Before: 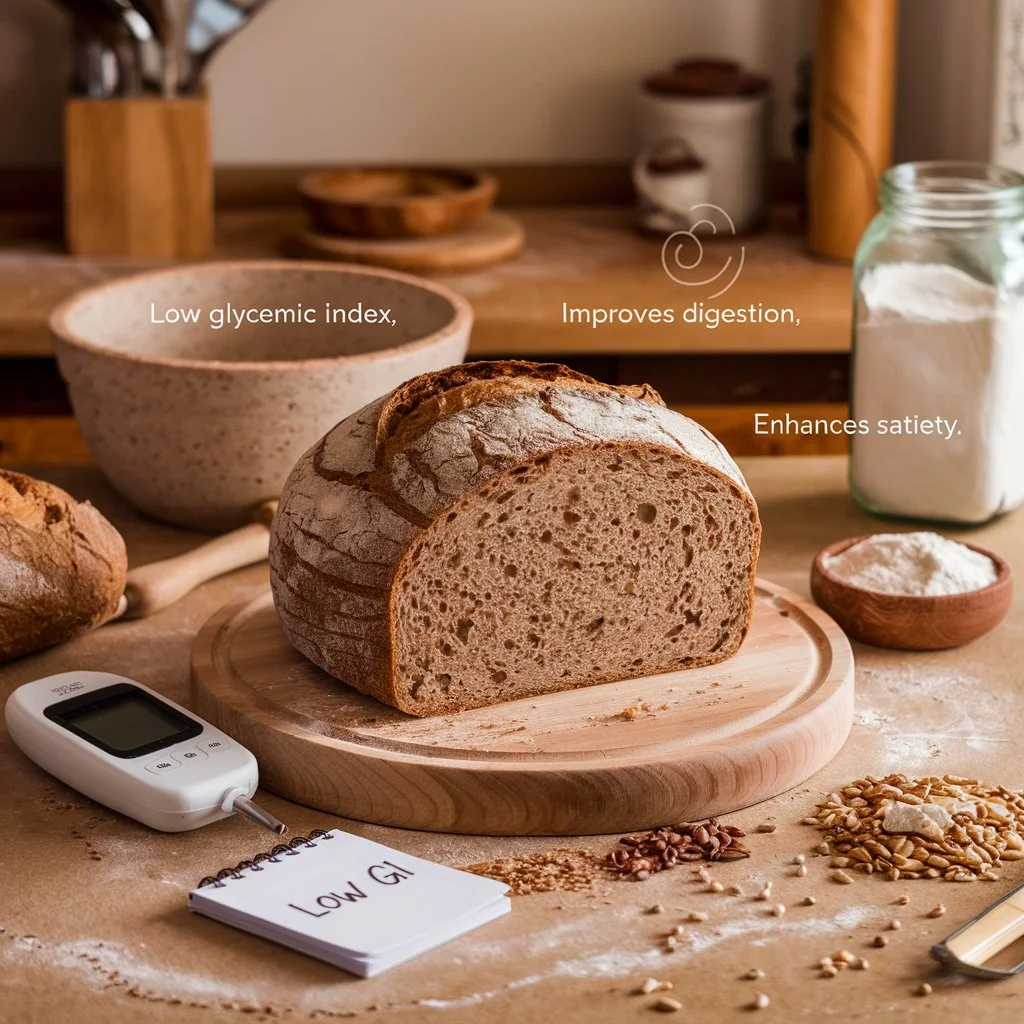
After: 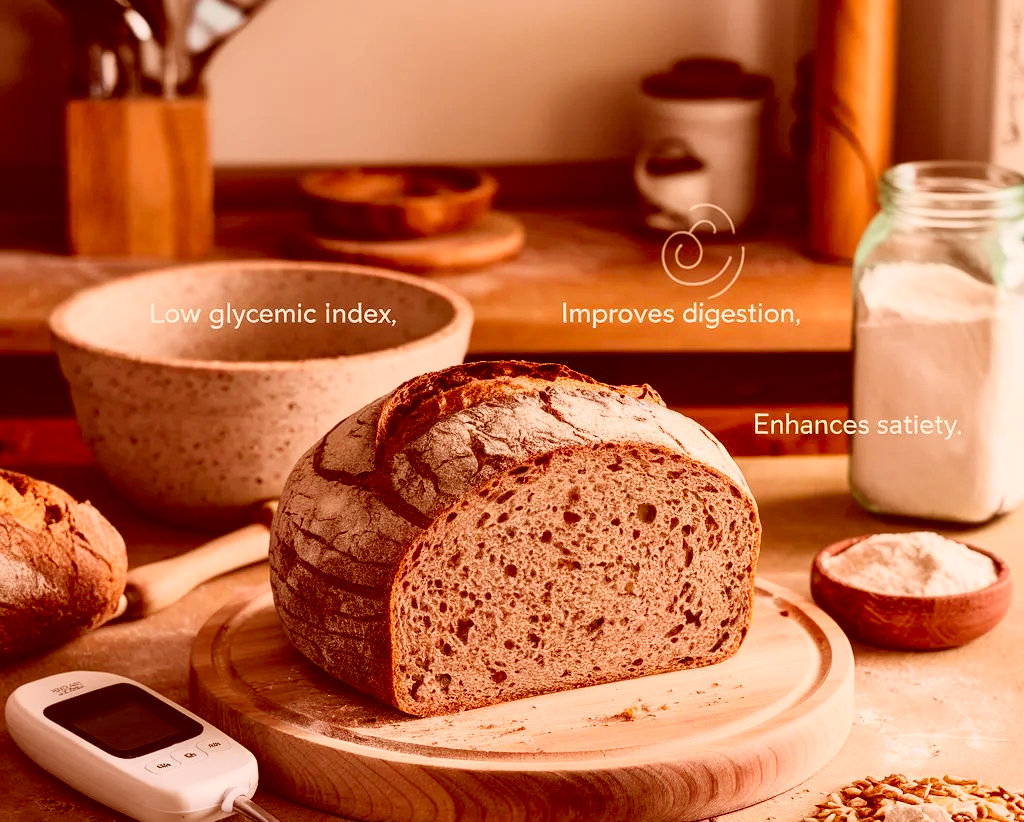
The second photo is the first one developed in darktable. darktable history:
tone curve: curves: ch0 [(0, 0.036) (0.037, 0.042) (0.167, 0.143) (0.433, 0.502) (0.531, 0.637) (0.696, 0.825) (0.856, 0.92) (1, 0.98)]; ch1 [(0, 0) (0.424, 0.383) (0.482, 0.459) (0.501, 0.5) (0.522, 0.526) (0.559, 0.563) (0.604, 0.646) (0.715, 0.729) (1, 1)]; ch2 [(0, 0) (0.369, 0.388) (0.45, 0.48) (0.499, 0.502) (0.504, 0.504) (0.512, 0.526) (0.581, 0.595) (0.708, 0.786) (1, 1)], color space Lab, independent channels, preserve colors none
color correction: highlights a* 9.03, highlights b* 8.71, shadows a* 40, shadows b* 40, saturation 0.8
crop: bottom 19.644%
